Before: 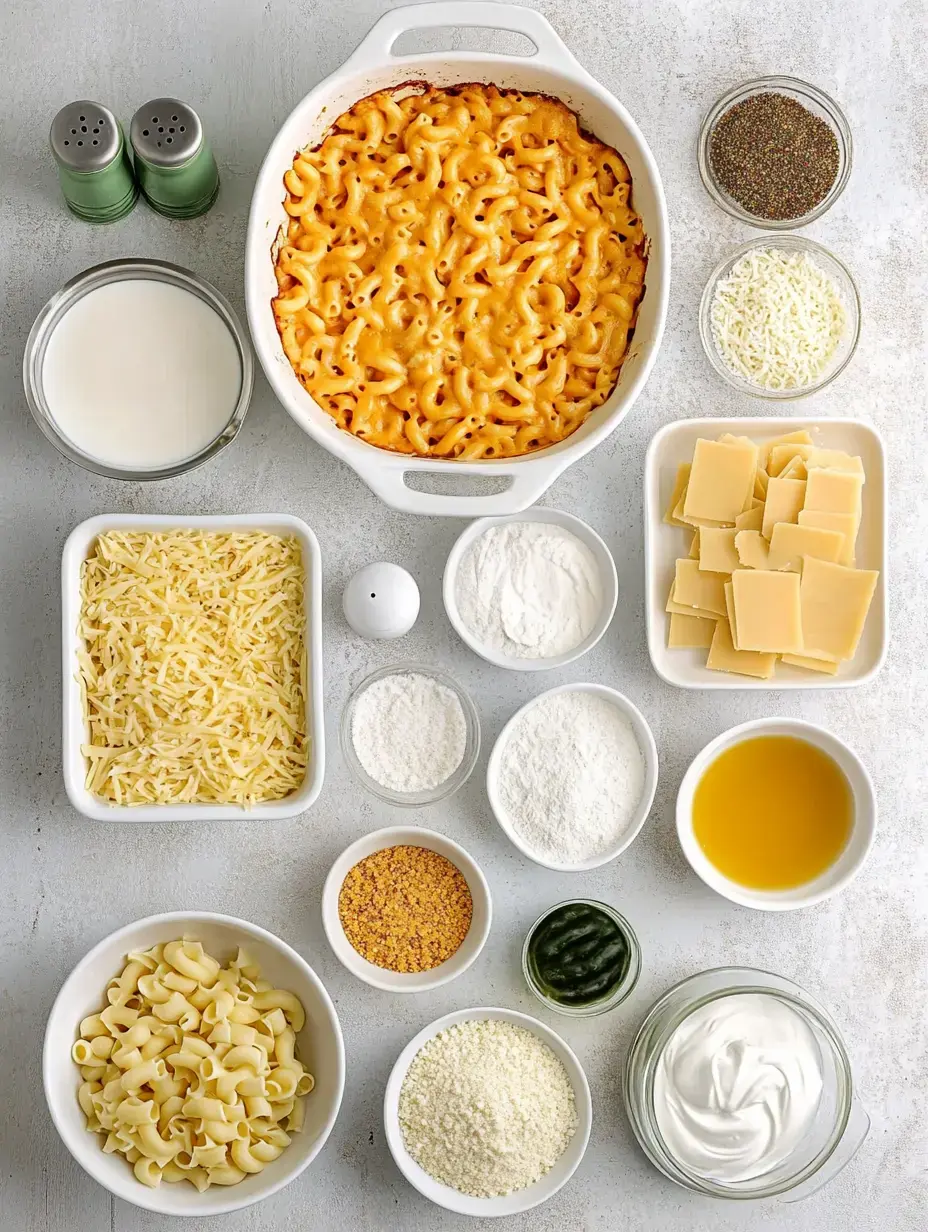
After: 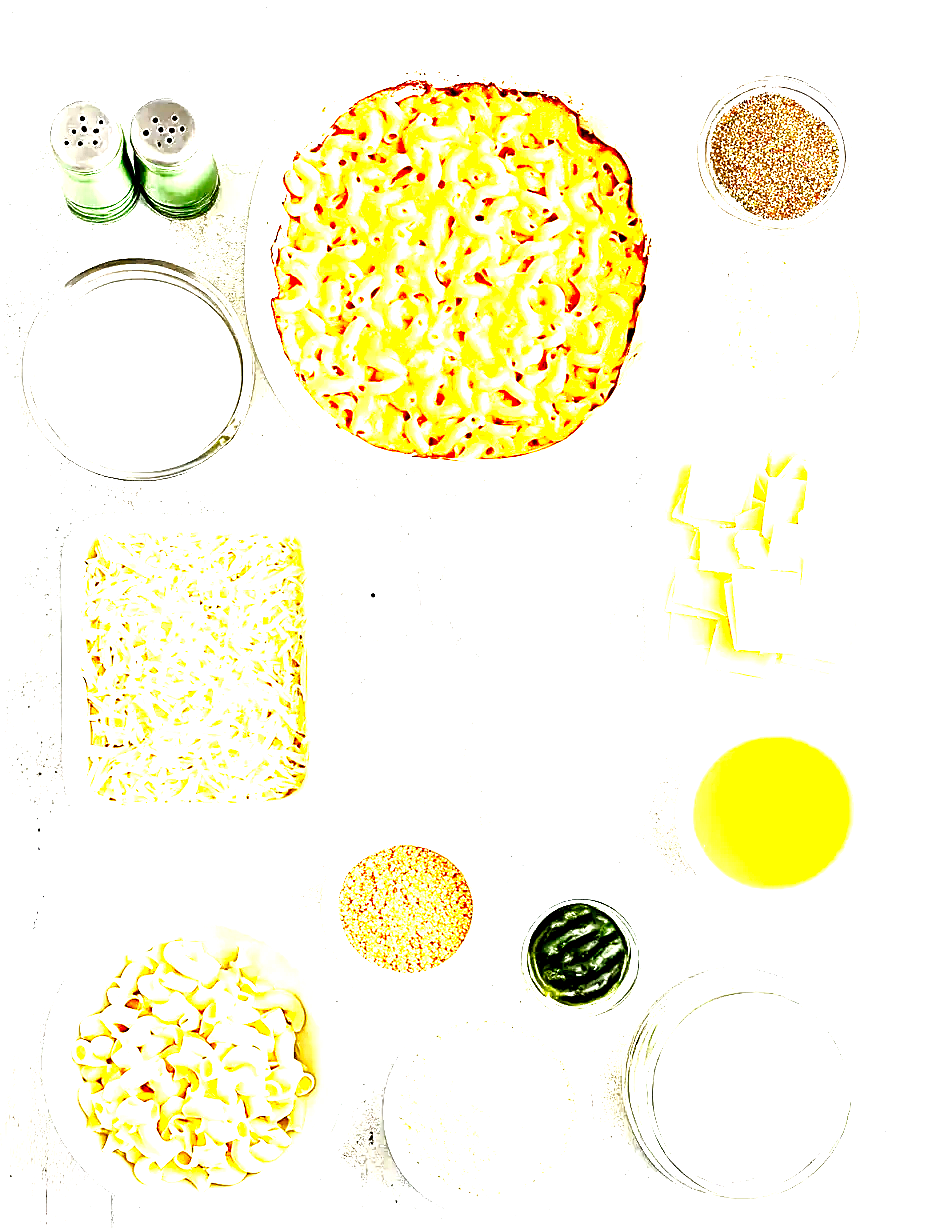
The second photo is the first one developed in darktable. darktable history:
sharpen: on, module defaults
base curve: curves: ch0 [(0, 0) (0.028, 0.03) (0.121, 0.232) (0.46, 0.748) (0.859, 0.968) (1, 1)], preserve colors none
raw denoise: x [[0, 0.25, 0.5, 0.75, 1] ×4]
exposure: black level correction 0.008, exposure 0.979 EV, compensate highlight preservation false
levels: levels [0, 0.352, 0.703]
local contrast: mode bilateral grid, contrast 20, coarseness 50, detail 161%, midtone range 0.2
